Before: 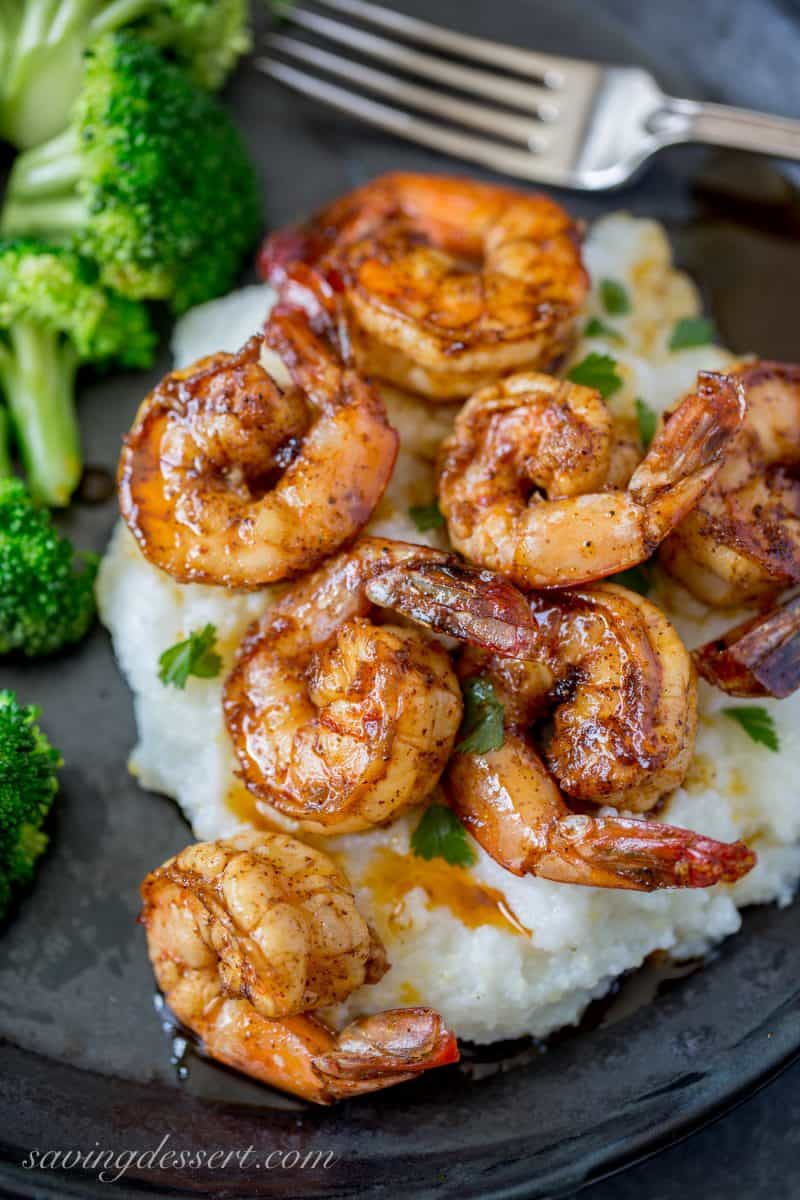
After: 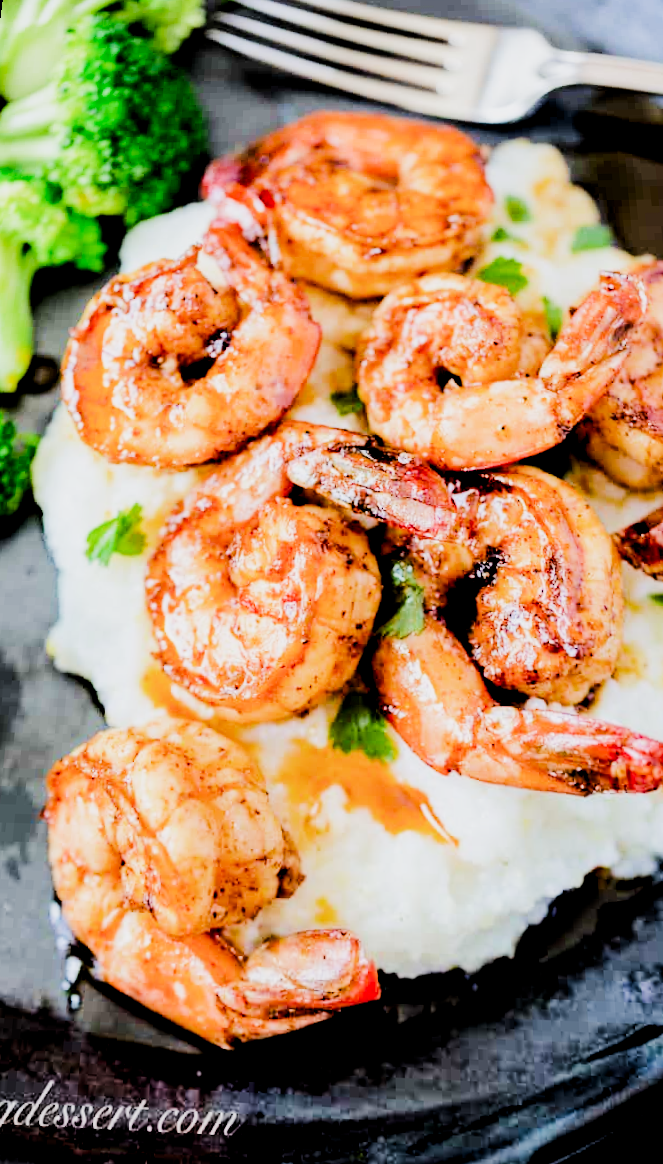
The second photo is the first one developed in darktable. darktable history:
sigmoid: contrast 1.54, target black 0
contrast brightness saturation: brightness -0.09
rgb curve: curves: ch0 [(0, 0) (0.284, 0.292) (0.505, 0.644) (1, 1)]; ch1 [(0, 0) (0.284, 0.292) (0.505, 0.644) (1, 1)]; ch2 [(0, 0) (0.284, 0.292) (0.505, 0.644) (1, 1)], compensate middle gray true
exposure: black level correction 0, exposure 1.1 EV, compensate exposure bias true, compensate highlight preservation false
rotate and perspective: rotation 0.72°, lens shift (vertical) -0.352, lens shift (horizontal) -0.051, crop left 0.152, crop right 0.859, crop top 0.019, crop bottom 0.964
rgb levels: levels [[0.029, 0.461, 0.922], [0, 0.5, 1], [0, 0.5, 1]]
